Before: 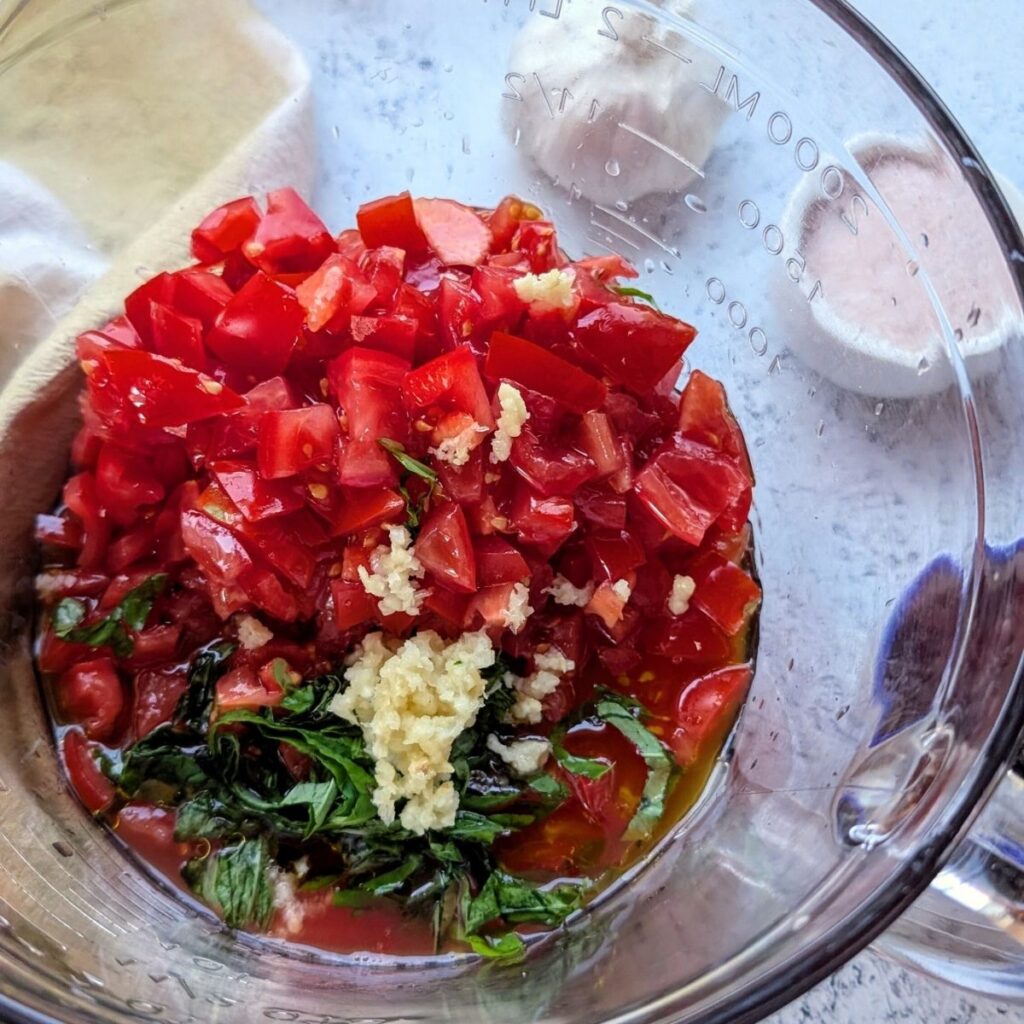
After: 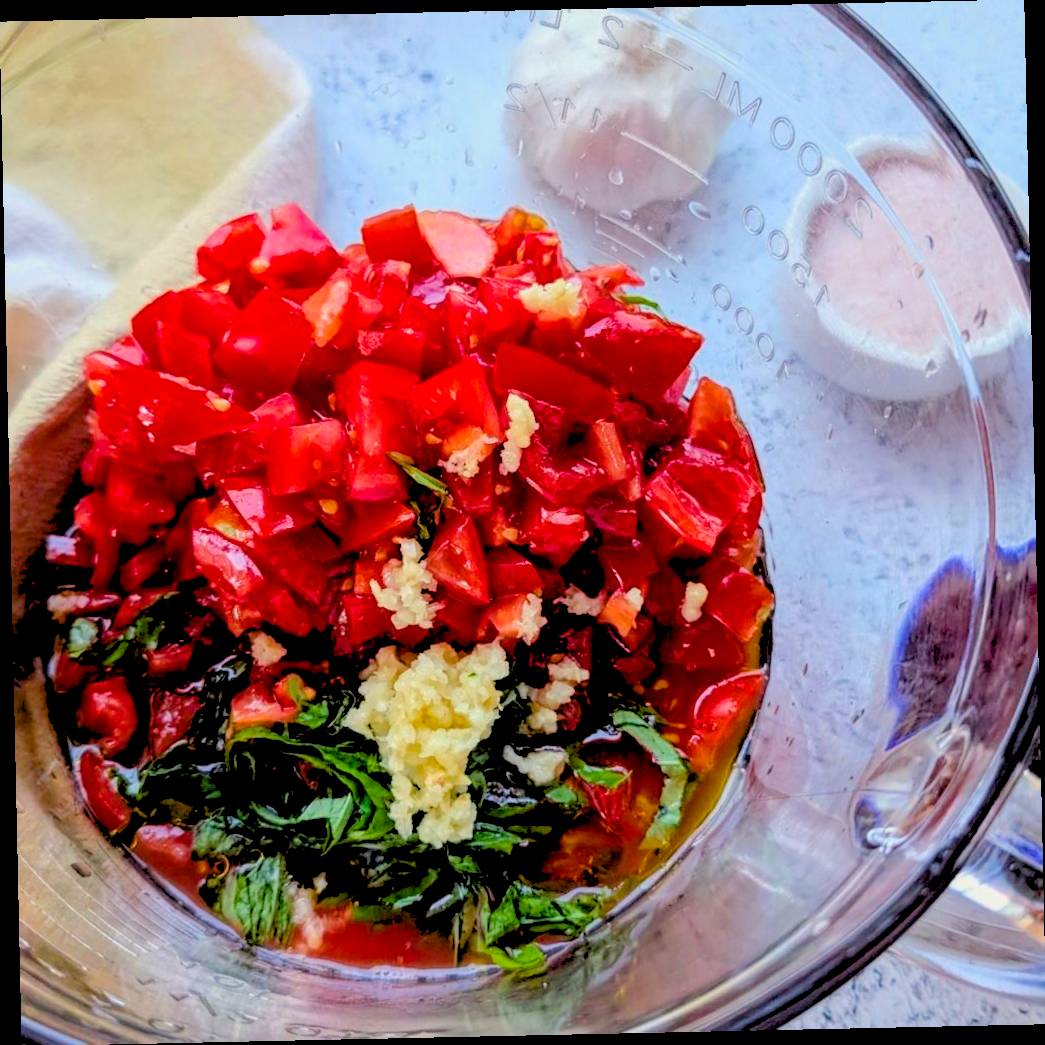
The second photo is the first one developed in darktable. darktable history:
local contrast: highlights 100%, shadows 100%, detail 120%, midtone range 0.2
exposure: black level correction 0.01, exposure 0.014 EV, compensate highlight preservation false
rotate and perspective: rotation -1.24°, automatic cropping off
color balance rgb: perceptual saturation grading › global saturation 25%, perceptual brilliance grading › mid-tones 10%, perceptual brilliance grading › shadows 15%, global vibrance 20%
rgb levels: preserve colors sum RGB, levels [[0.038, 0.433, 0.934], [0, 0.5, 1], [0, 0.5, 1]]
